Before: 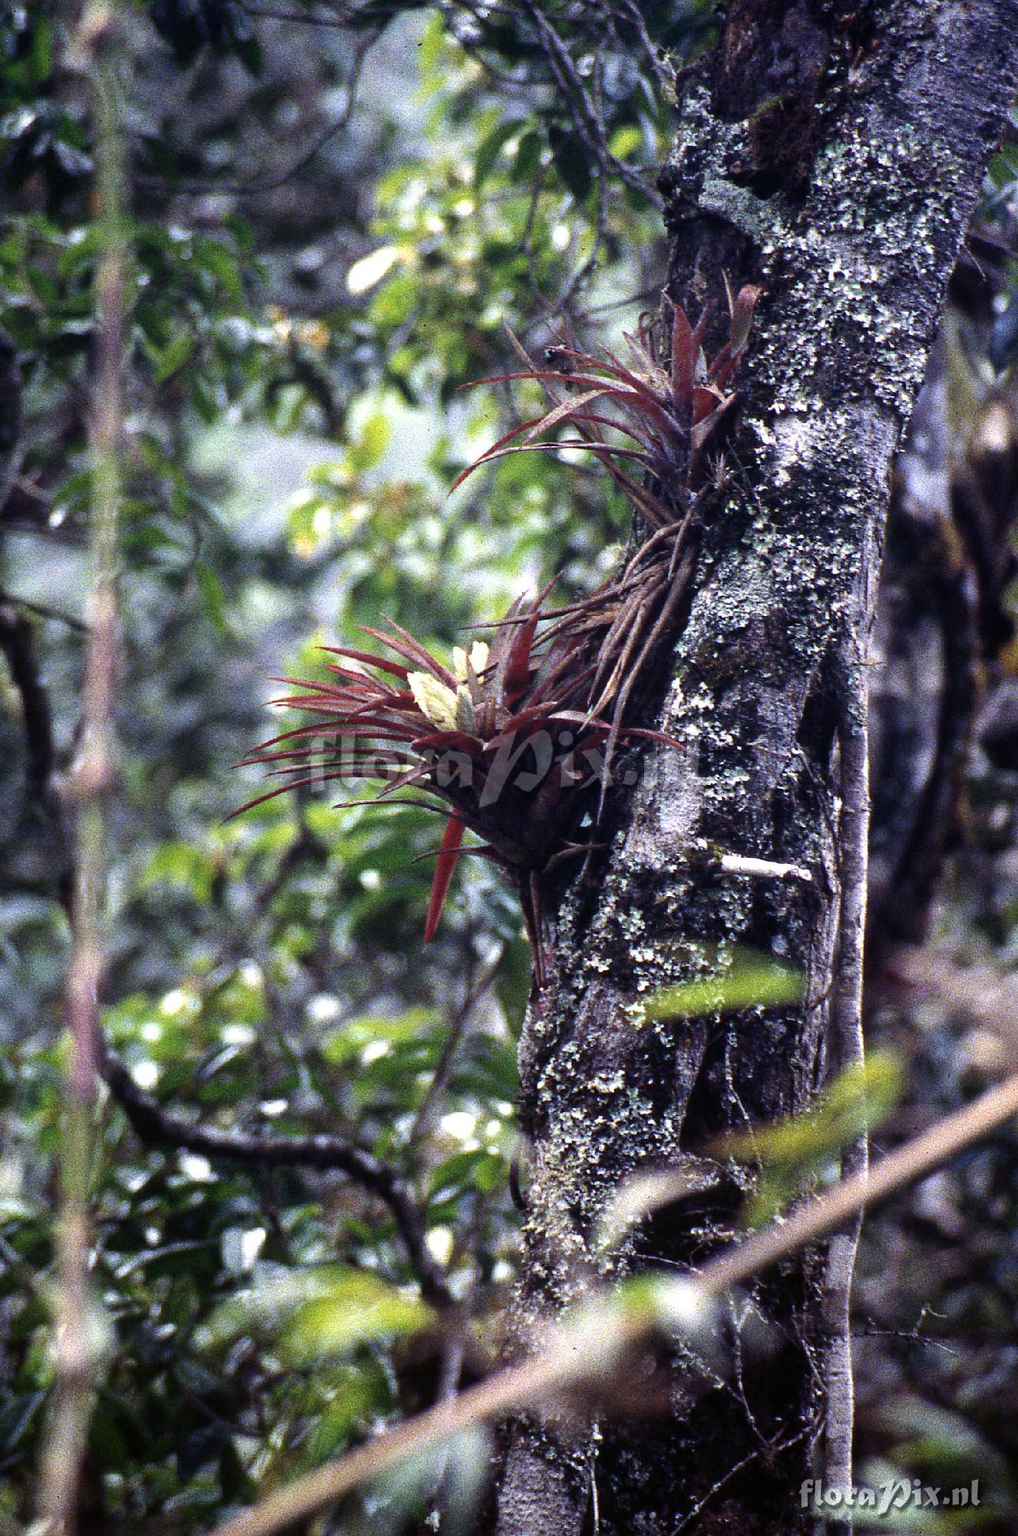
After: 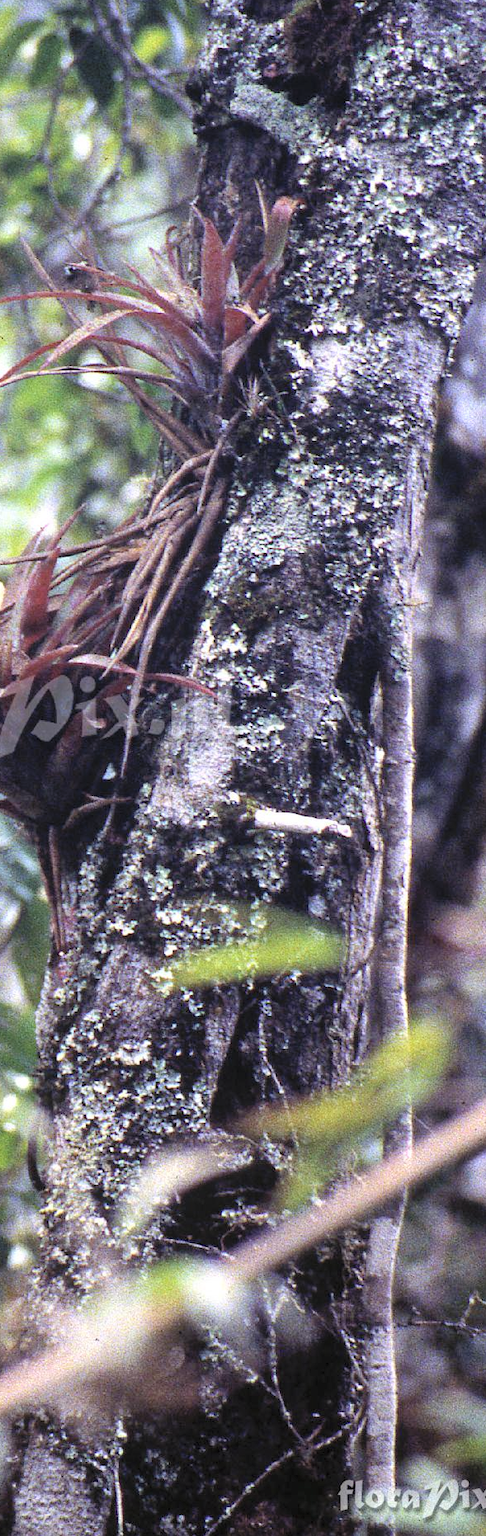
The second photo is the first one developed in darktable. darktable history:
contrast brightness saturation: brightness 0.28
crop: left 47.628%, top 6.643%, right 7.874%
